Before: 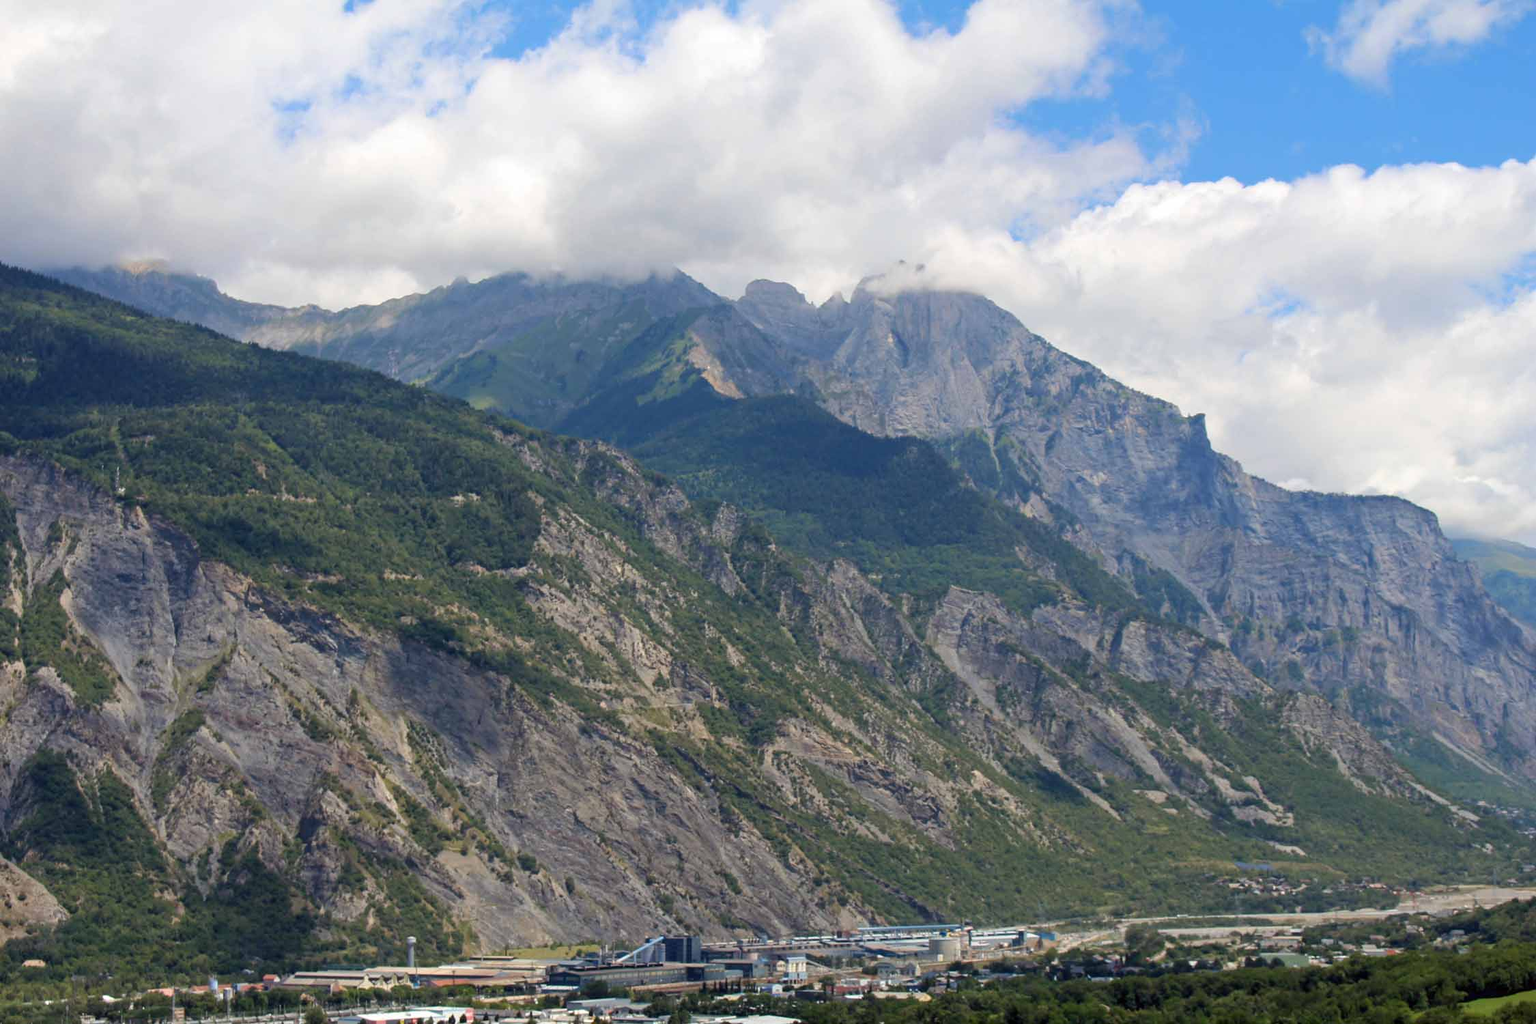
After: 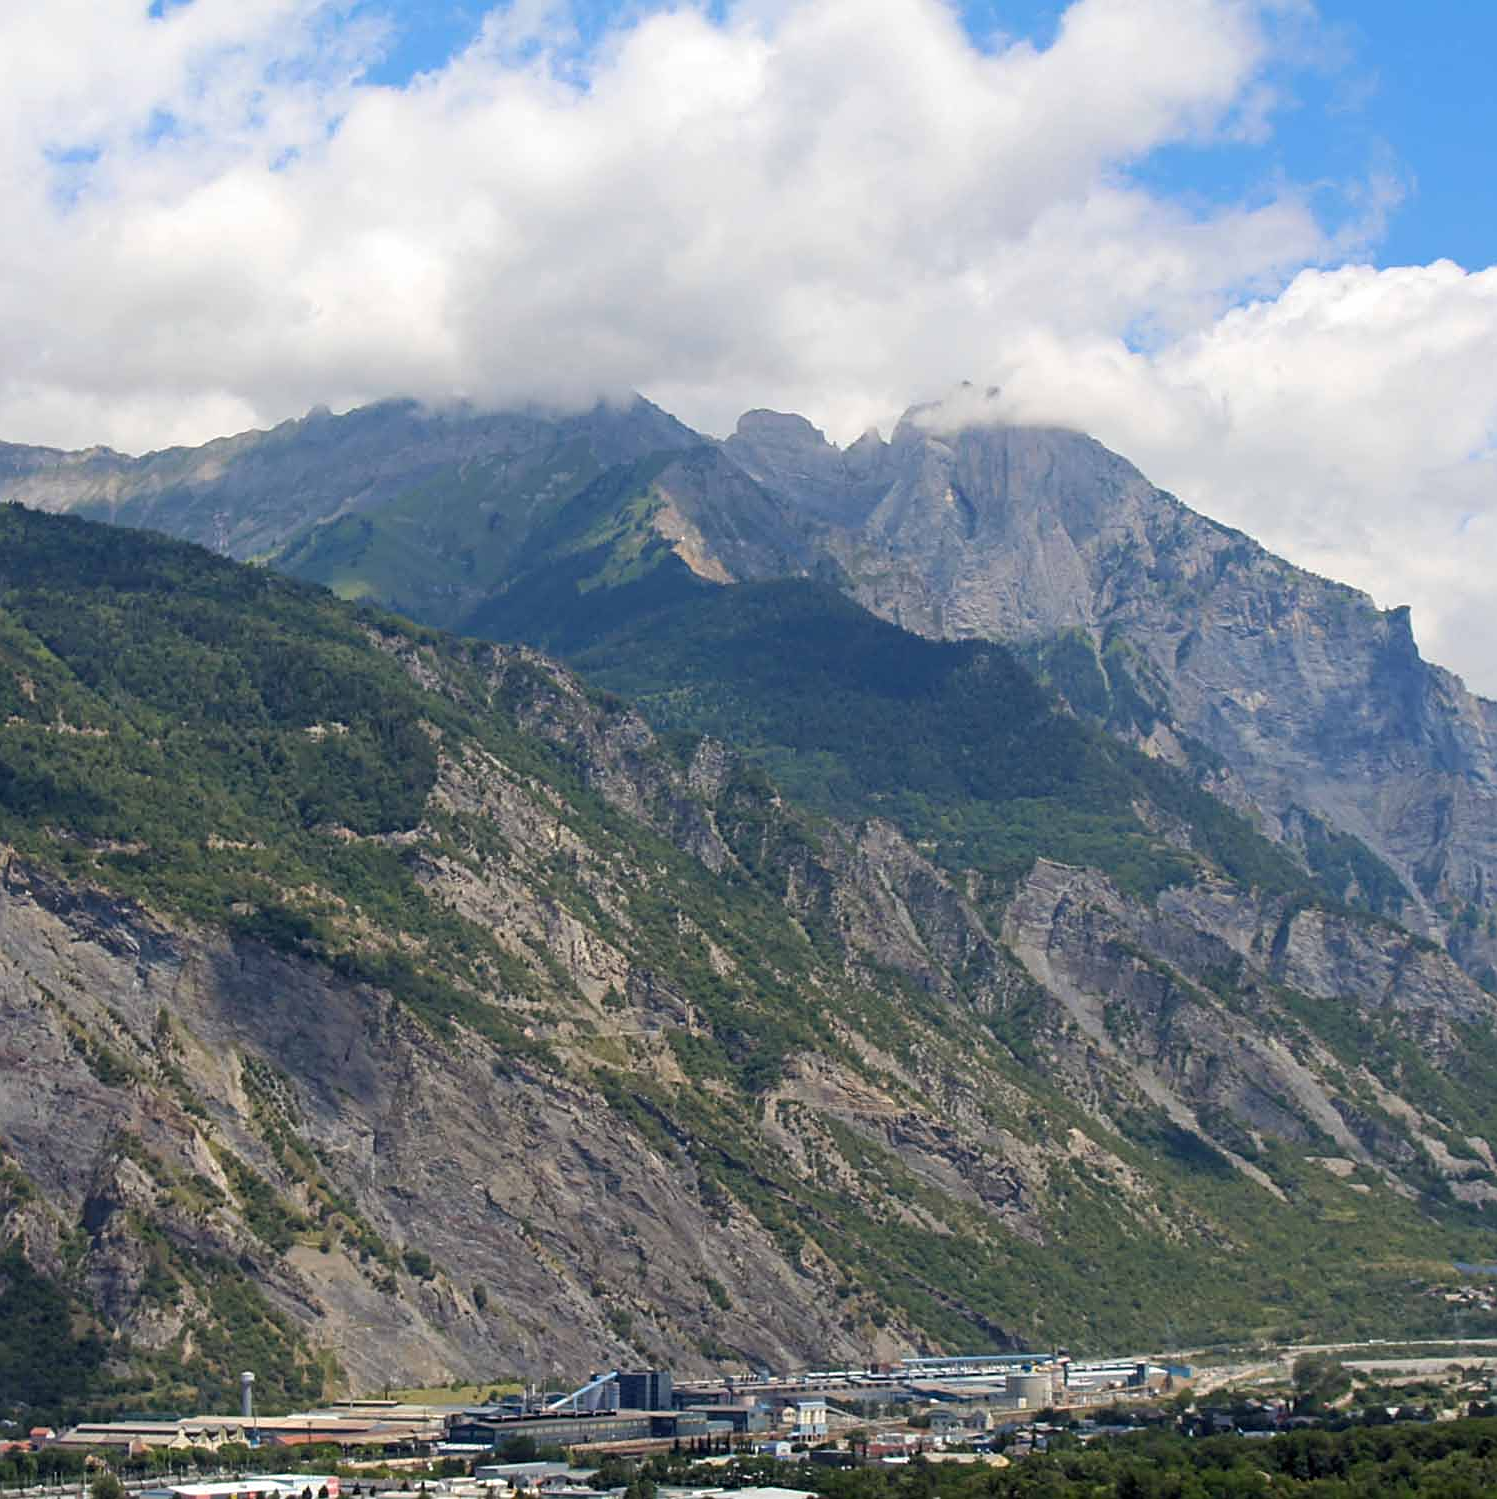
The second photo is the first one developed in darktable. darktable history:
crop and rotate: left 15.801%, right 17.657%
sharpen: on, module defaults
